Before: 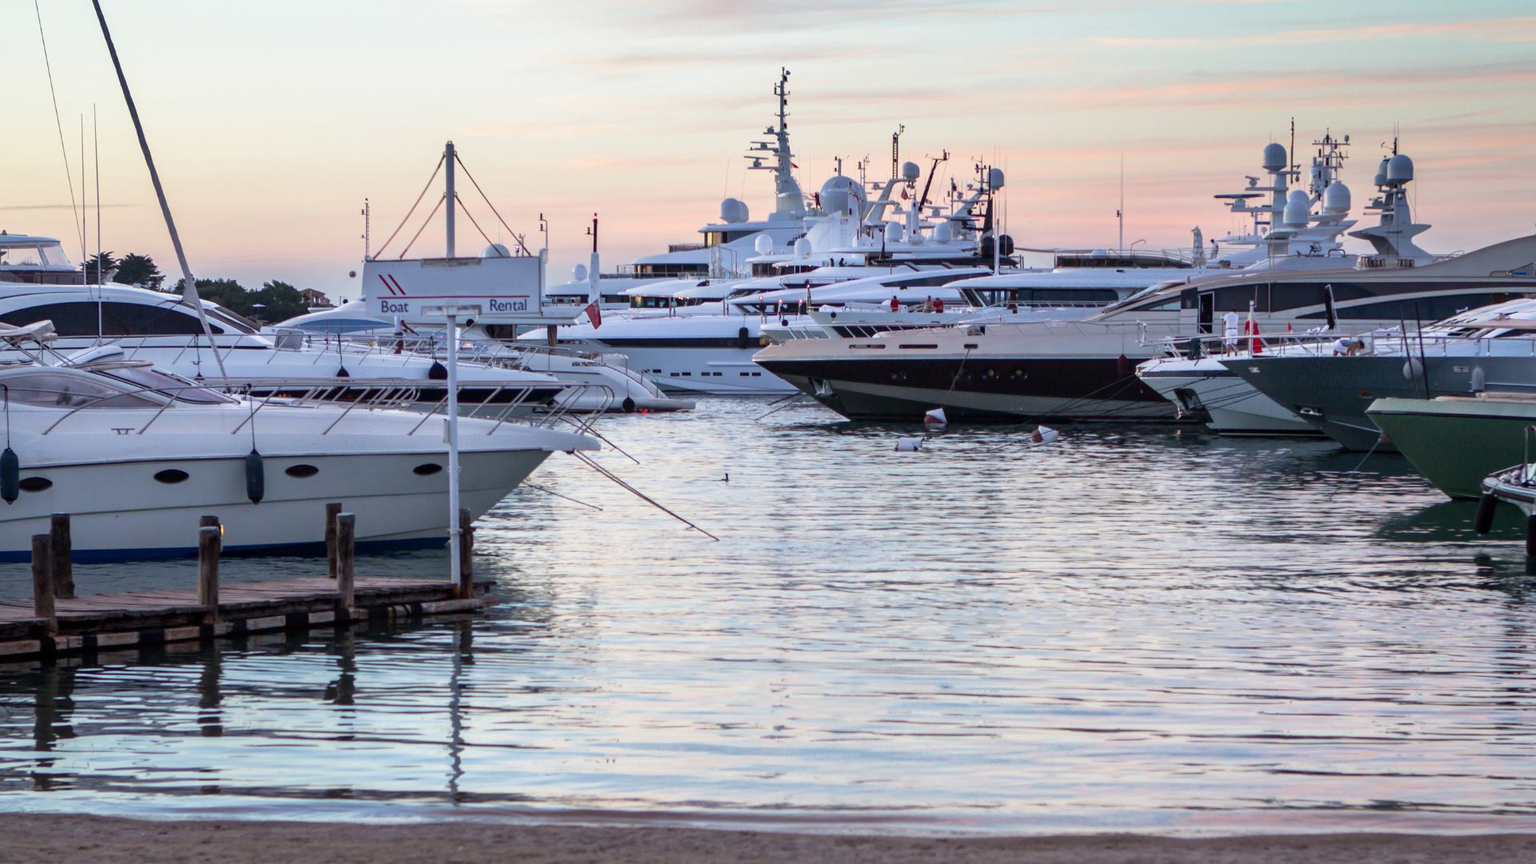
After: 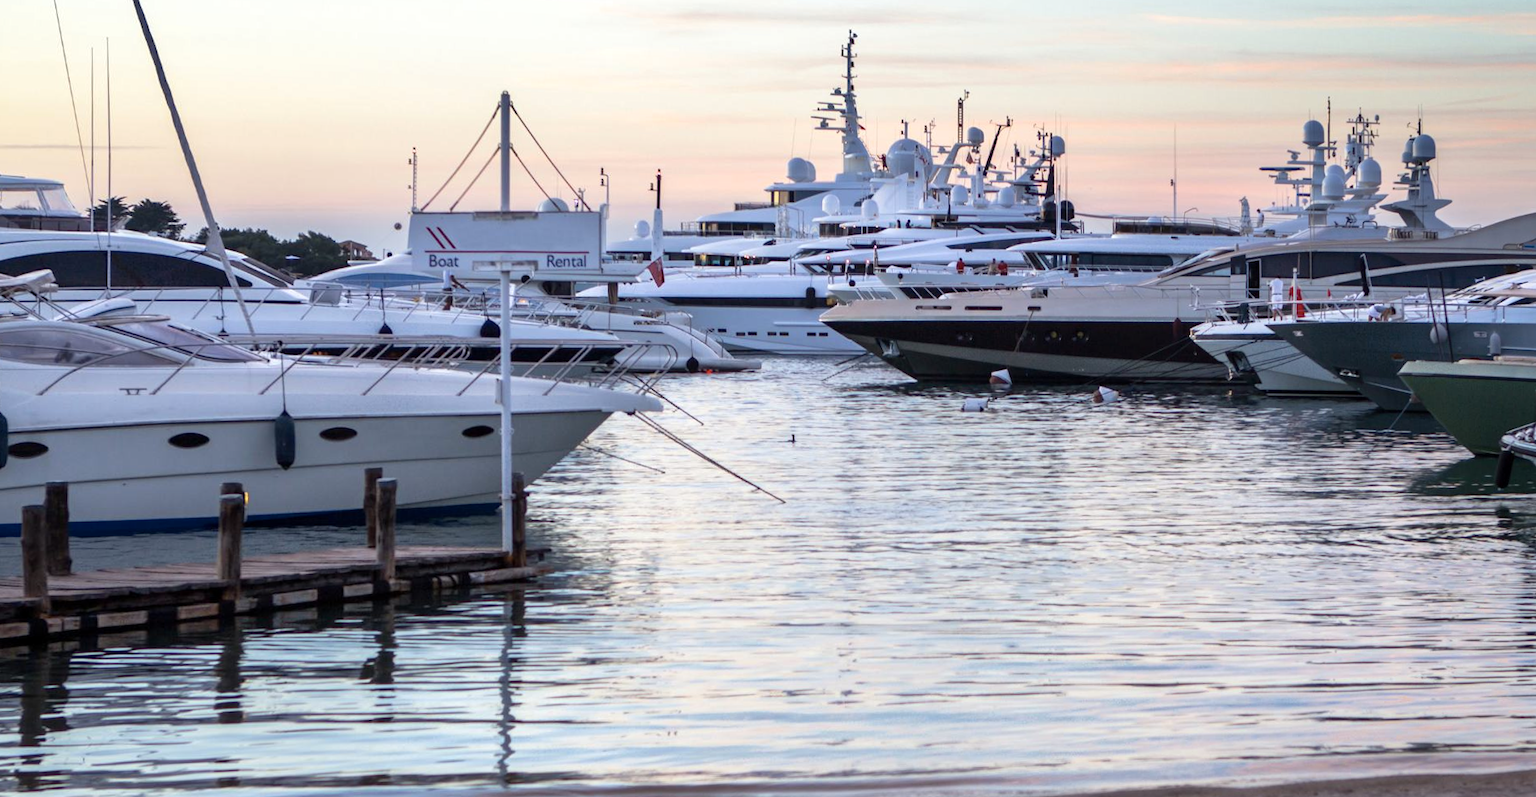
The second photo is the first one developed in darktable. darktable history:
color contrast: green-magenta contrast 0.81
rotate and perspective: rotation -0.013°, lens shift (vertical) -0.027, lens shift (horizontal) 0.178, crop left 0.016, crop right 0.989, crop top 0.082, crop bottom 0.918
levels: mode automatic, black 0.023%, white 99.97%, levels [0.062, 0.494, 0.925]
